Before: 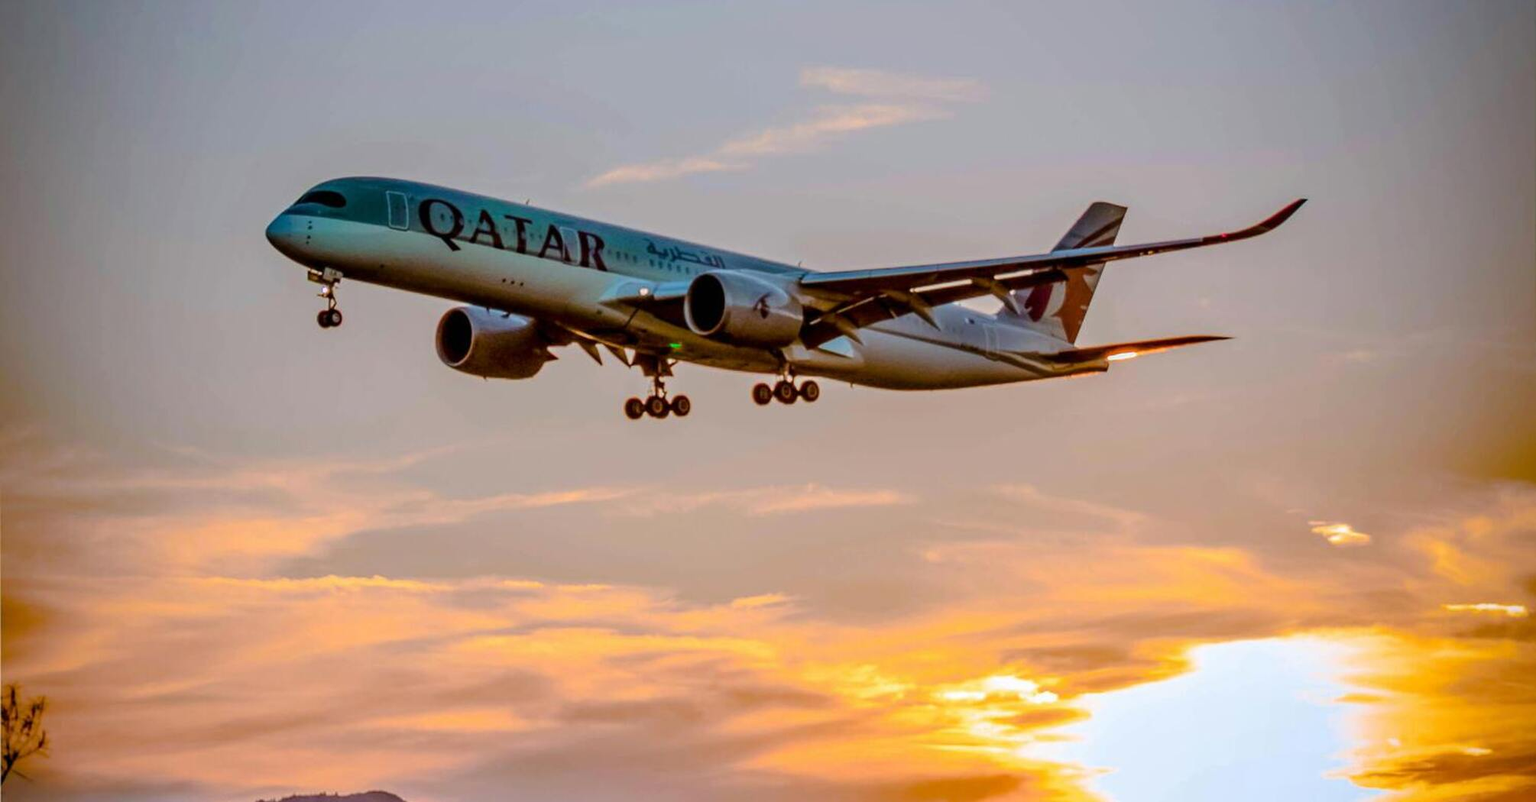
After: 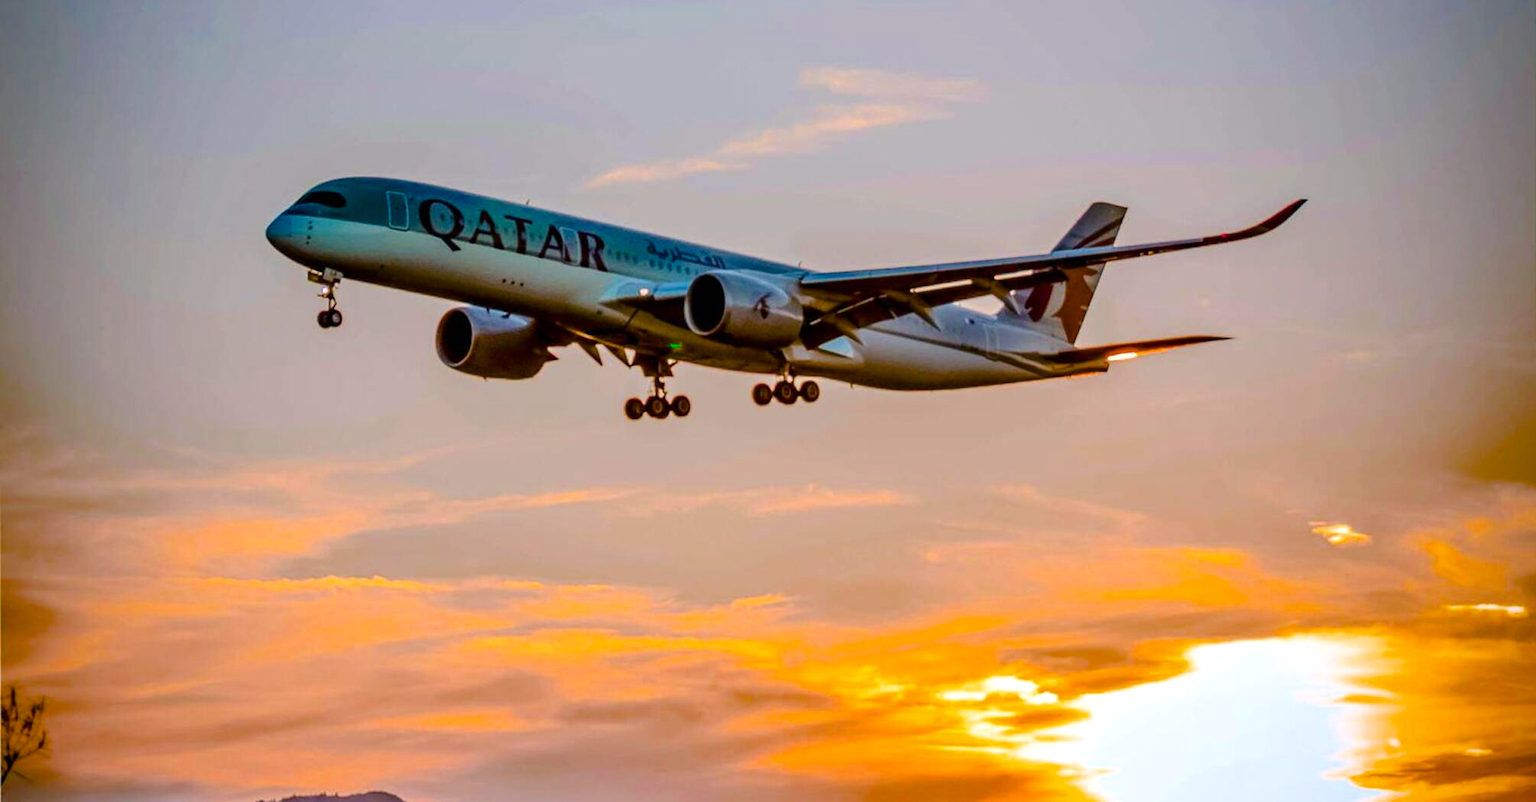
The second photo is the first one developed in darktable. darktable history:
color balance rgb: shadows lift › chroma 5.377%, shadows lift › hue 238.56°, highlights gain › chroma 1.083%, highlights gain › hue 60.24°, perceptual saturation grading › global saturation 16.838%, perceptual brilliance grading › highlights 10.368%, perceptual brilliance grading › mid-tones 5.597%, global vibrance -1.254%, saturation formula JzAzBz (2021)
